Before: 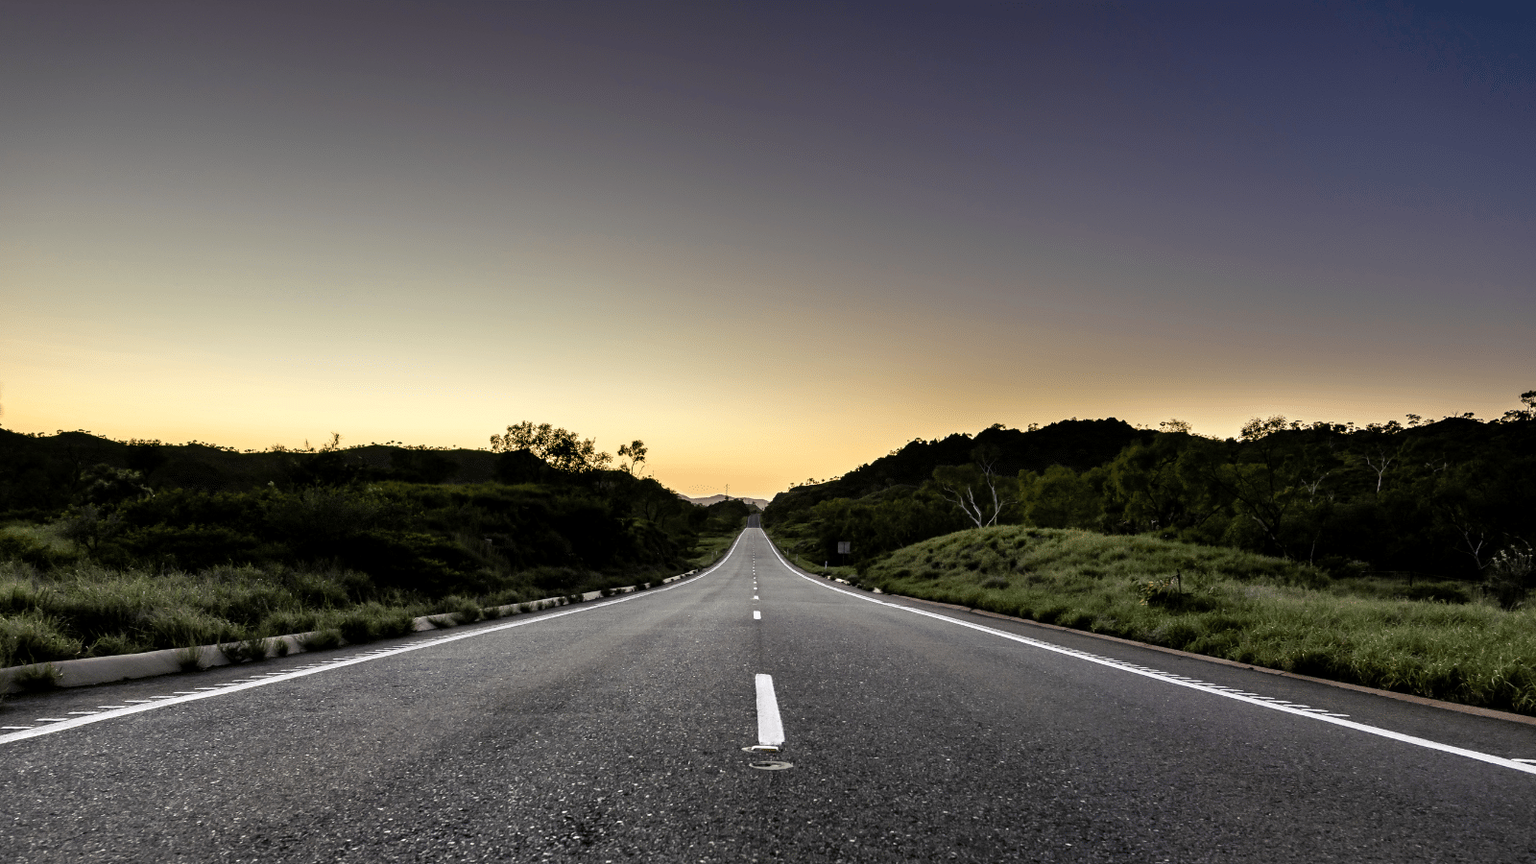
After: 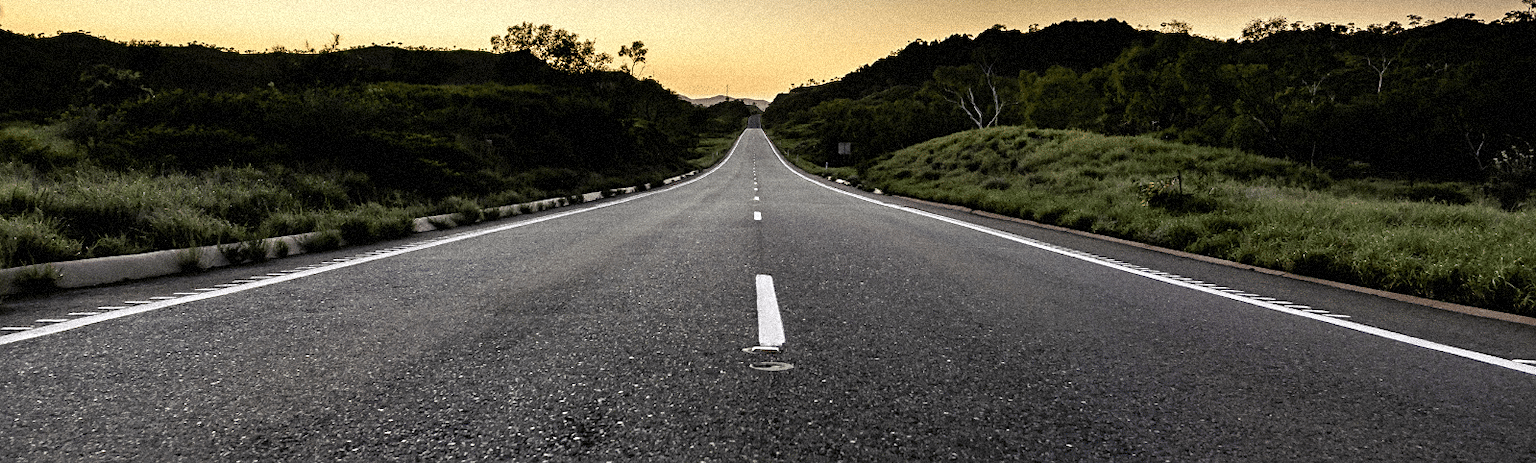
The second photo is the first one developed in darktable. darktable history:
grain: coarseness 9.38 ISO, strength 34.99%, mid-tones bias 0%
sharpen: amount 0.2
crop and rotate: top 46.237%
